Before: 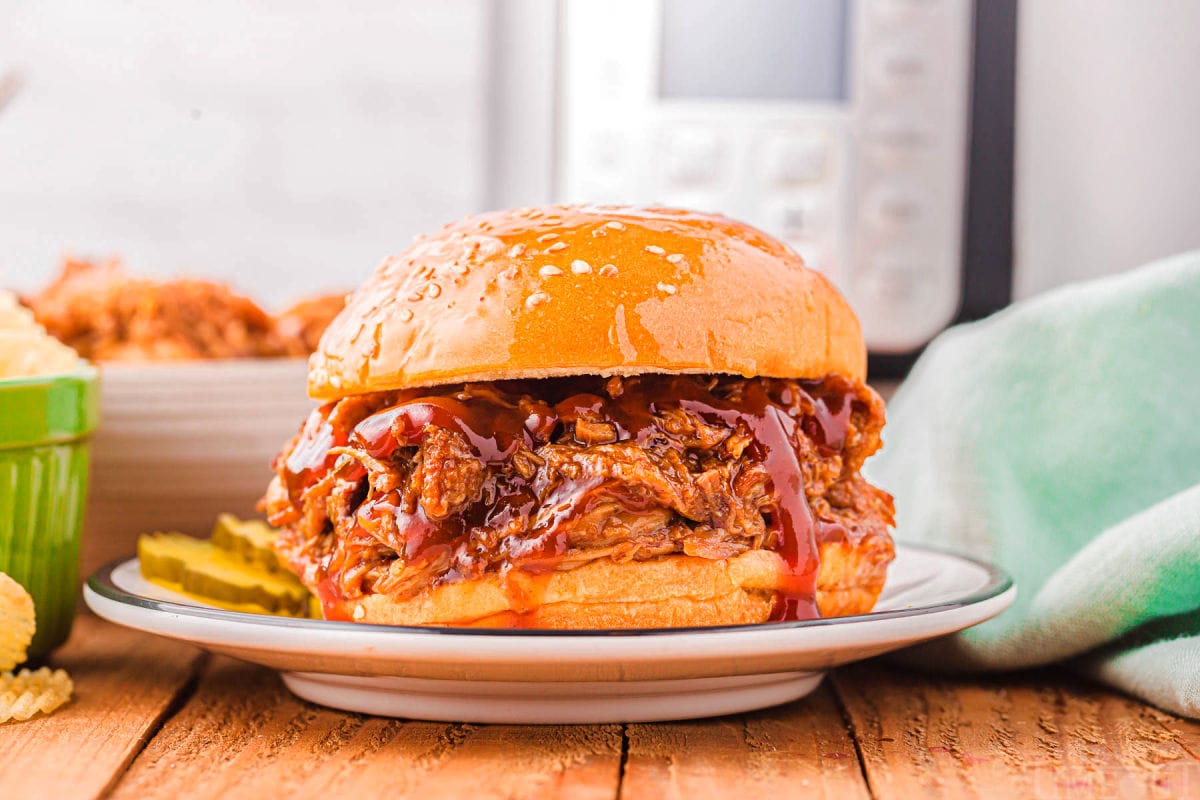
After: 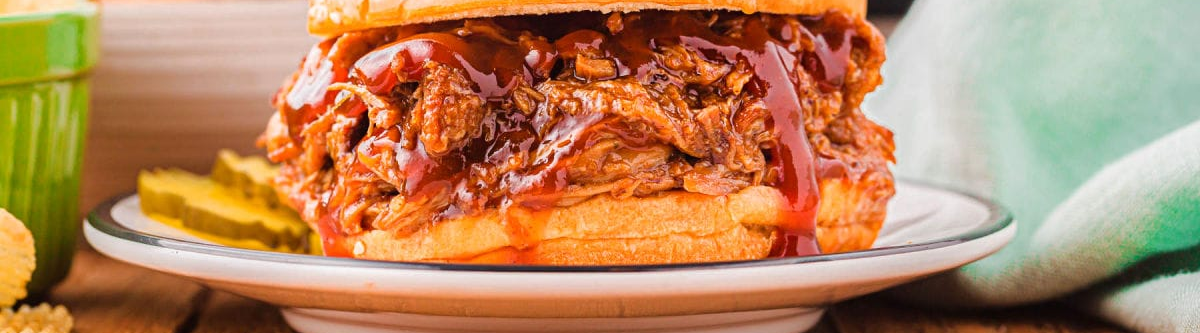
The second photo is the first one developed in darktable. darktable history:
crop: top 45.595%, bottom 12.177%
